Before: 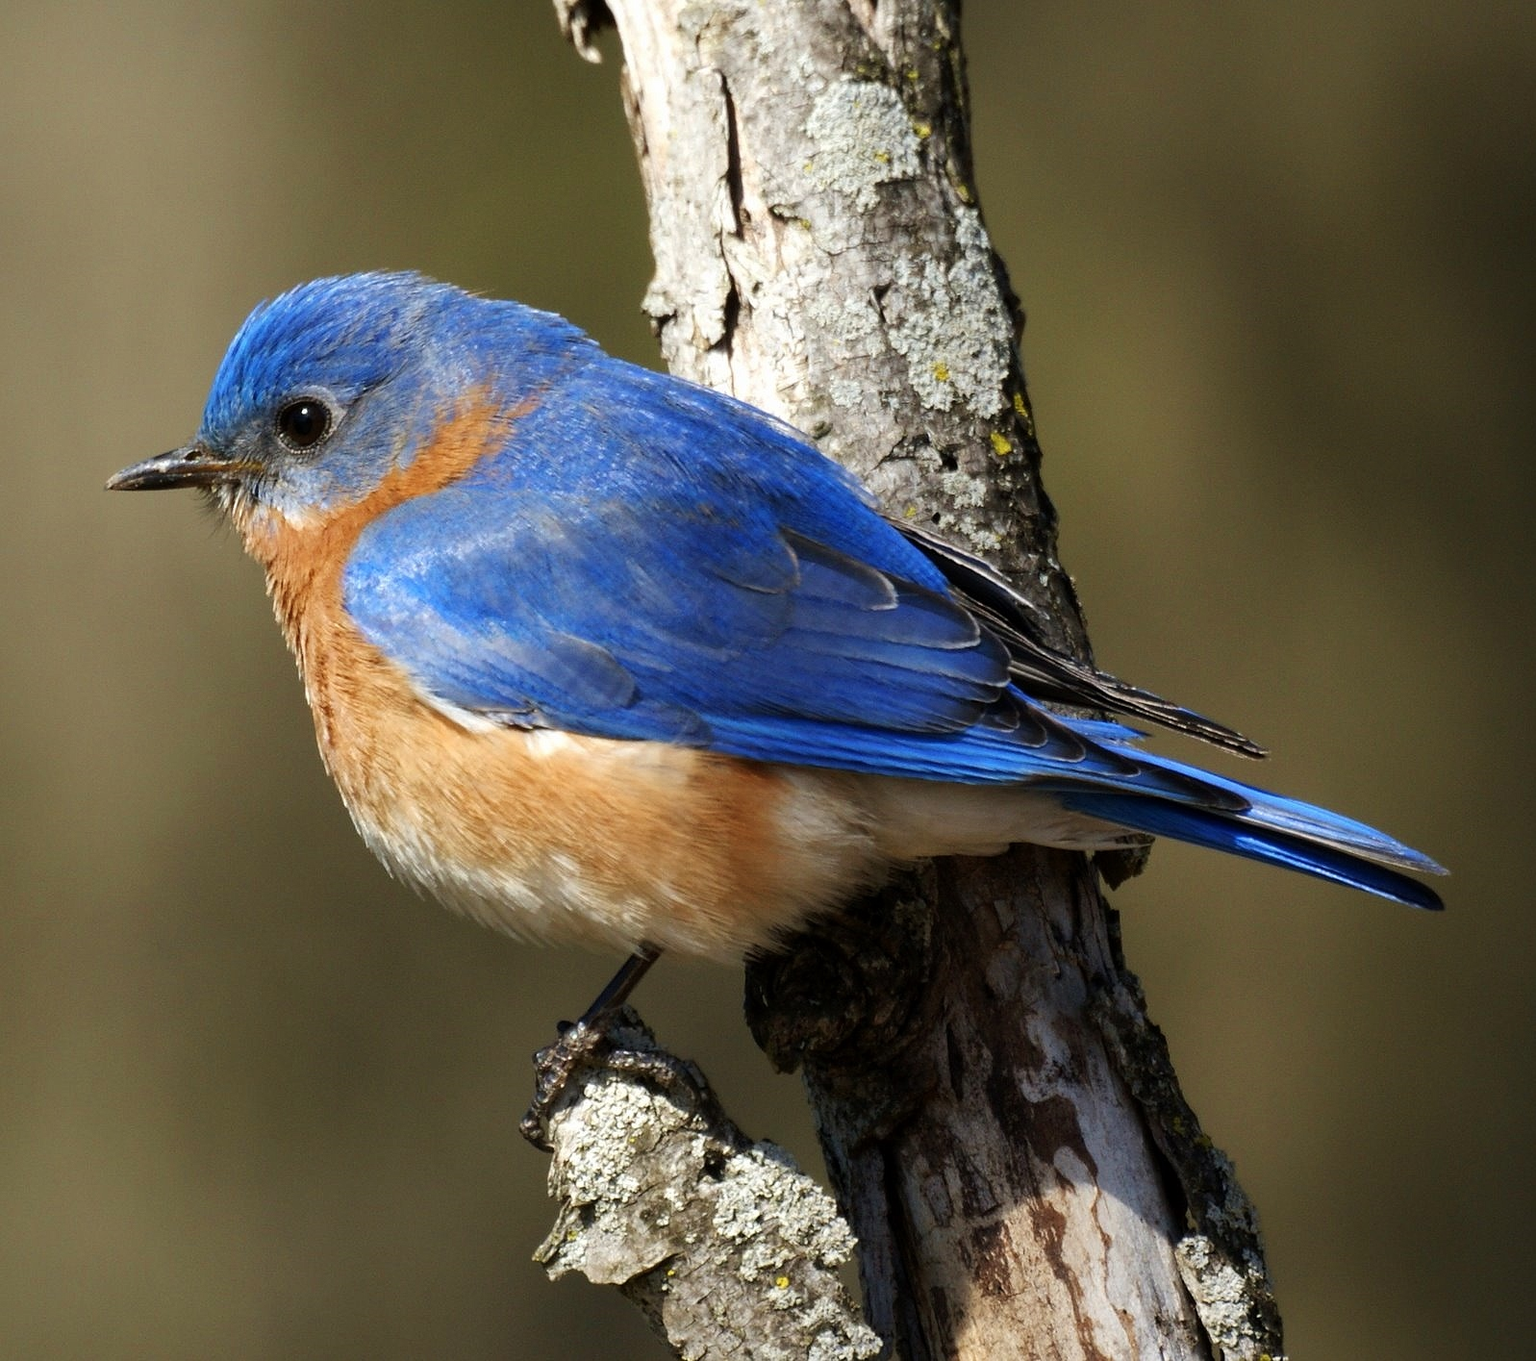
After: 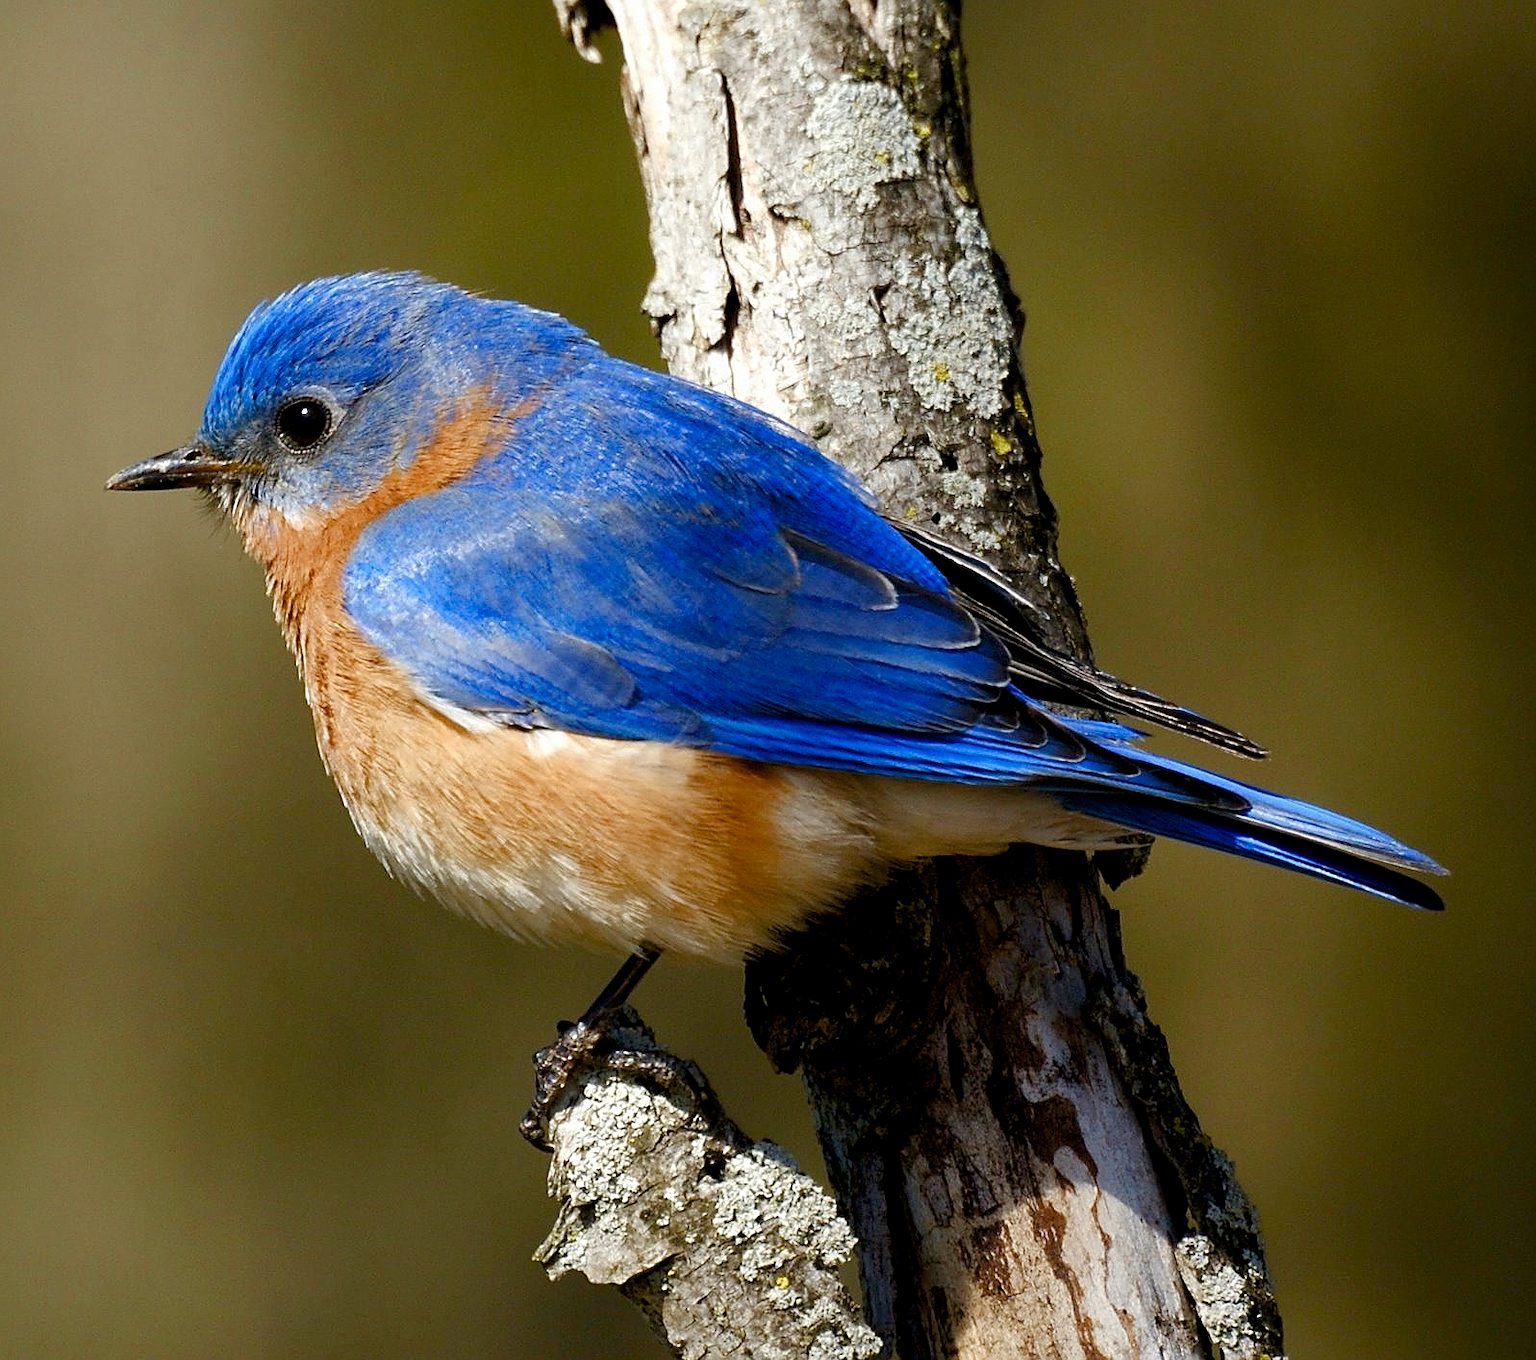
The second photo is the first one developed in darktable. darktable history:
exposure: black level correction 0.005, exposure 0.004 EV, compensate highlight preservation false
color balance rgb: perceptual saturation grading › global saturation 20%, perceptual saturation grading › highlights -49.41%, perceptual saturation grading › shadows 25.342%, global vibrance 24.16%
sharpen: on, module defaults
